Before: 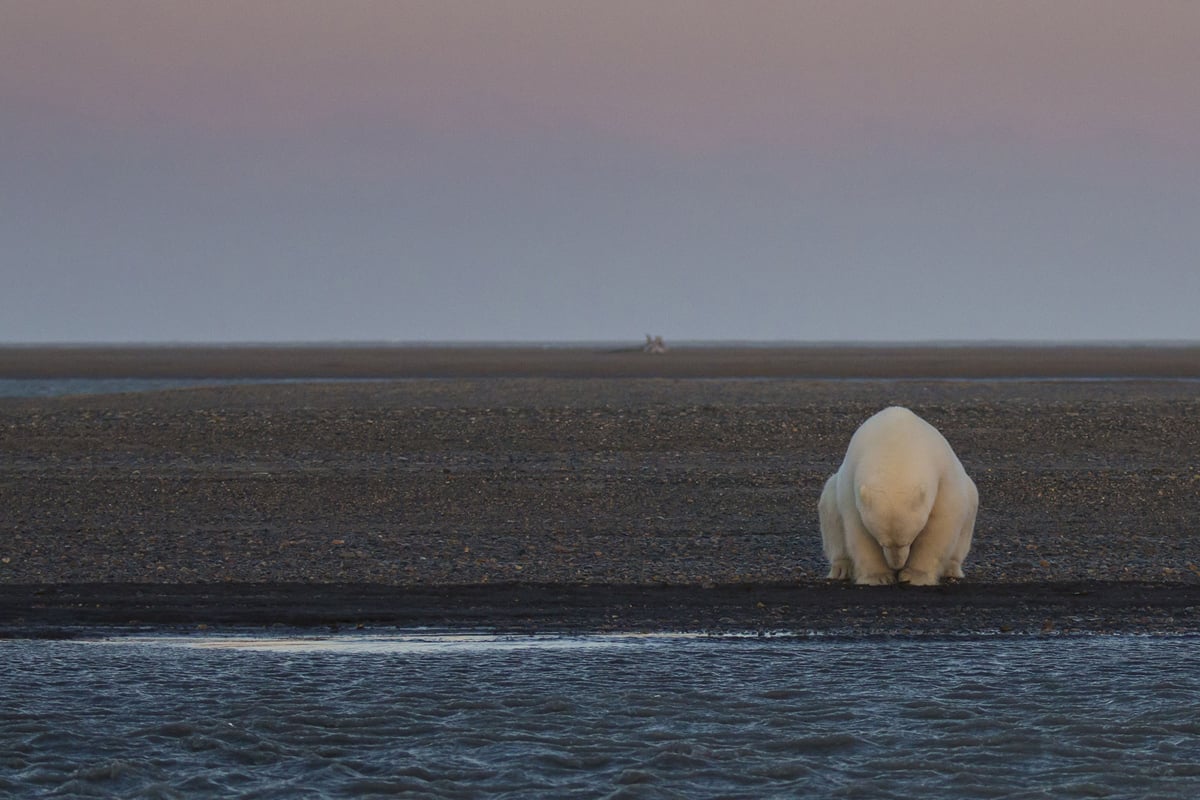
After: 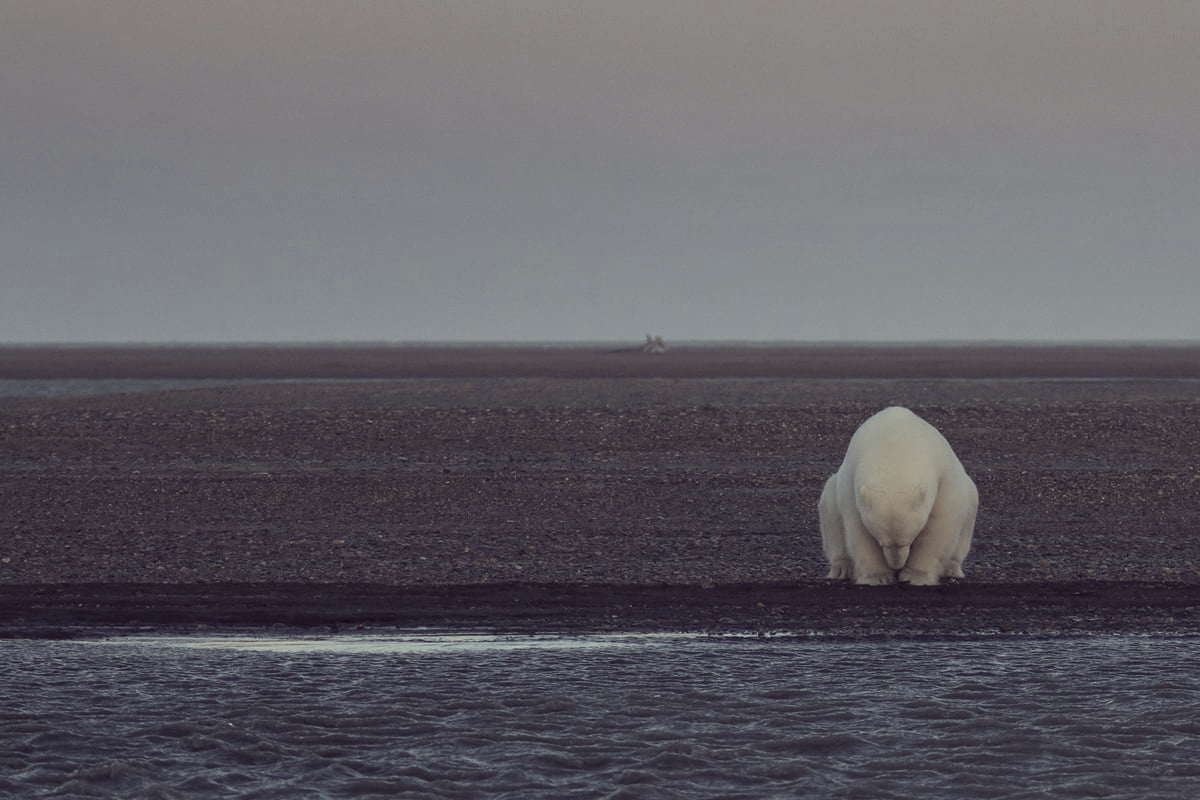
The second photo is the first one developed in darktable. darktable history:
color correction: highlights a* -20.17, highlights b* 20.27, shadows a* 20.03, shadows b* -20.46, saturation 0.43
